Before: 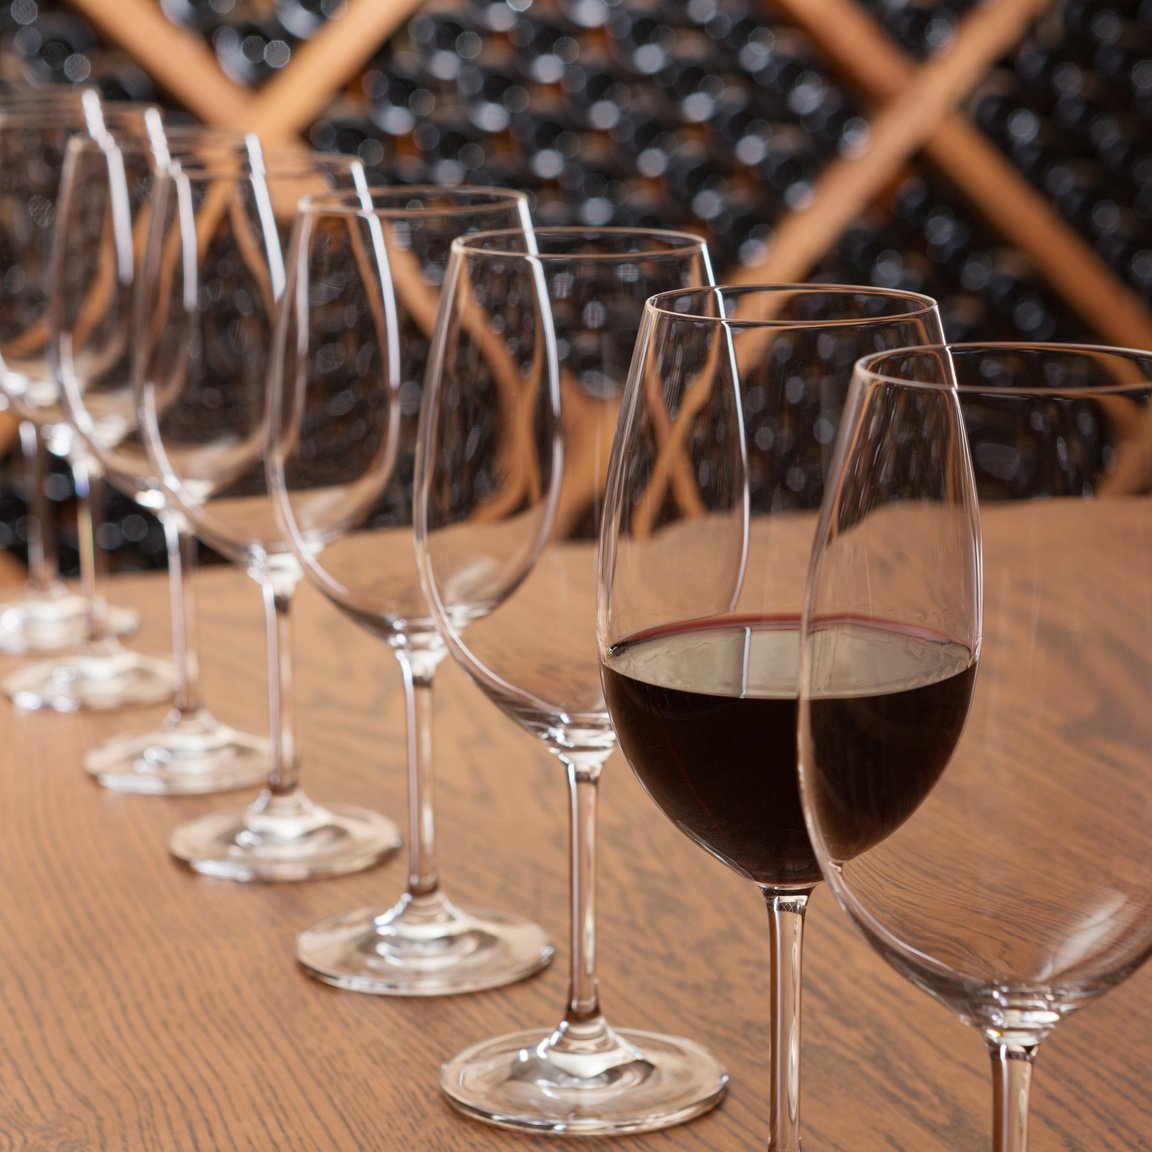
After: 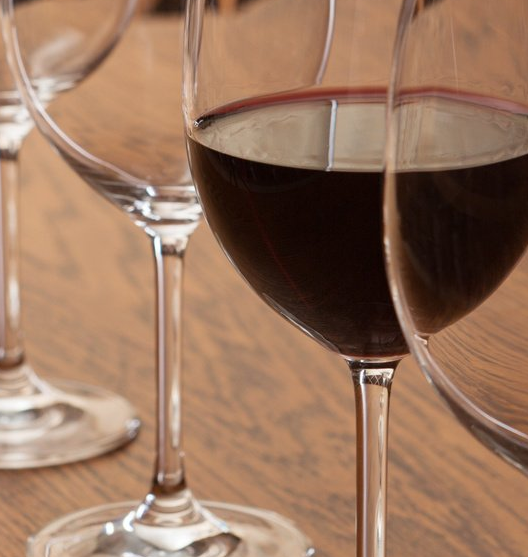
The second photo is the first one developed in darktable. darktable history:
exposure: exposure 0 EV, compensate highlight preservation false
crop: left 35.976%, top 45.819%, right 18.162%, bottom 5.807%
